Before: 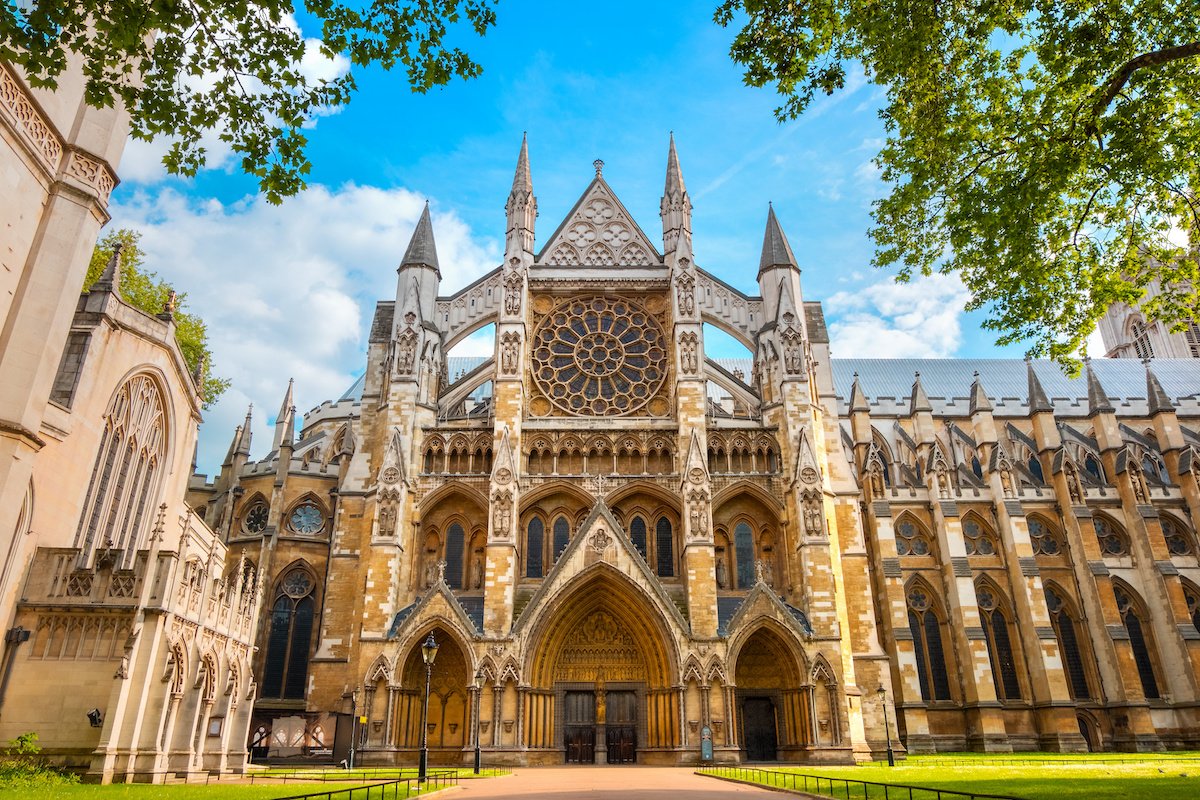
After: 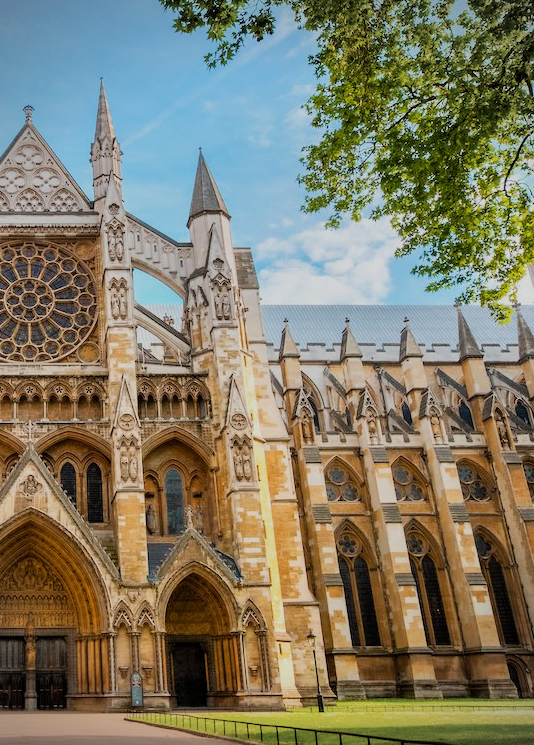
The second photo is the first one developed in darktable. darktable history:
crop: left 47.53%, top 6.812%, right 7.916%
exposure: exposure 0.085 EV, compensate highlight preservation false
vignetting: on, module defaults
filmic rgb: black relative exposure -7.65 EV, white relative exposure 4.56 EV, threshold 3.02 EV, hardness 3.61, enable highlight reconstruction true
